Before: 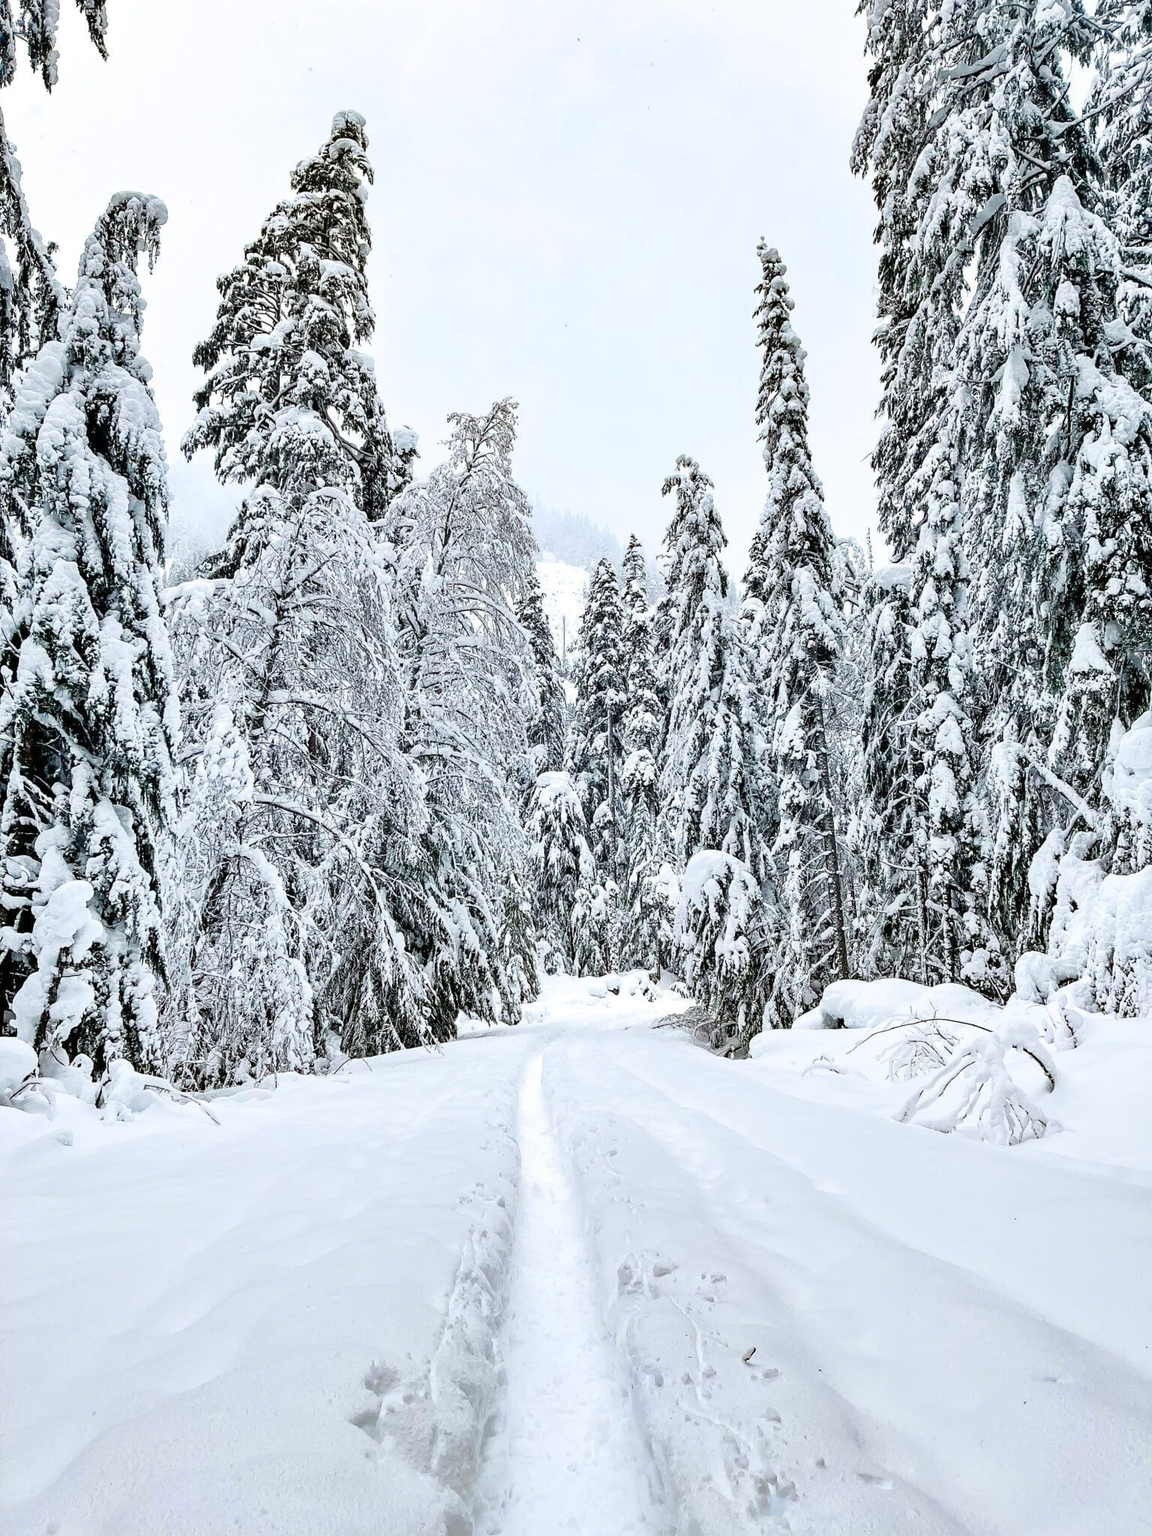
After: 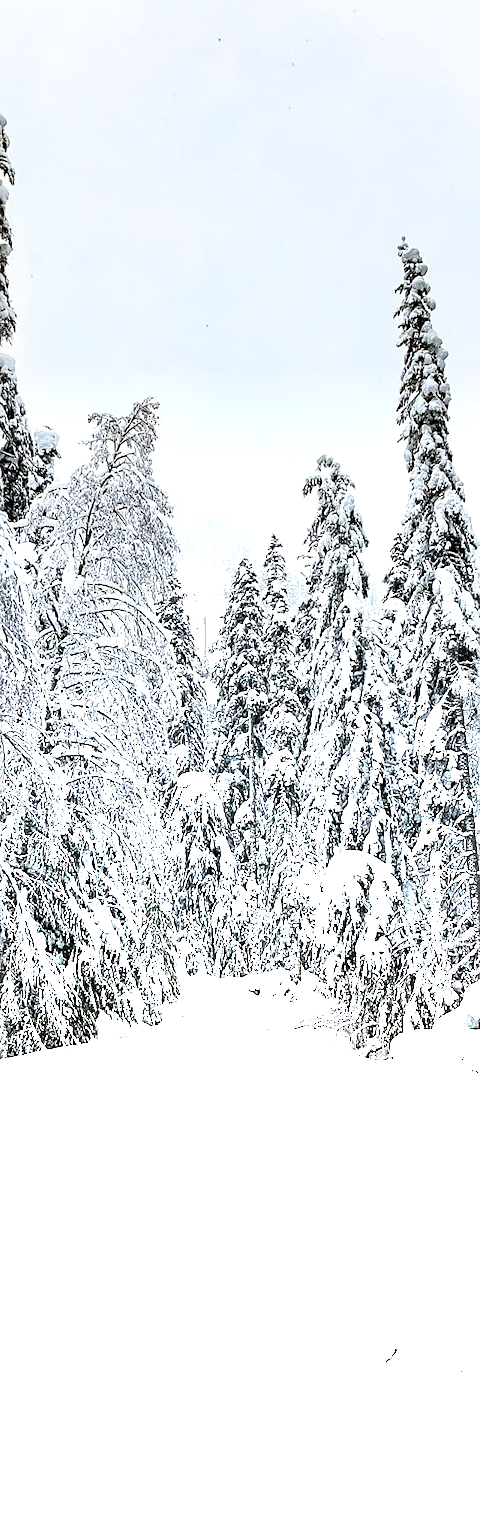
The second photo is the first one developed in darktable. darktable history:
sharpen: on, module defaults
crop: left 31.229%, right 27.105%
graduated density: density -3.9 EV
